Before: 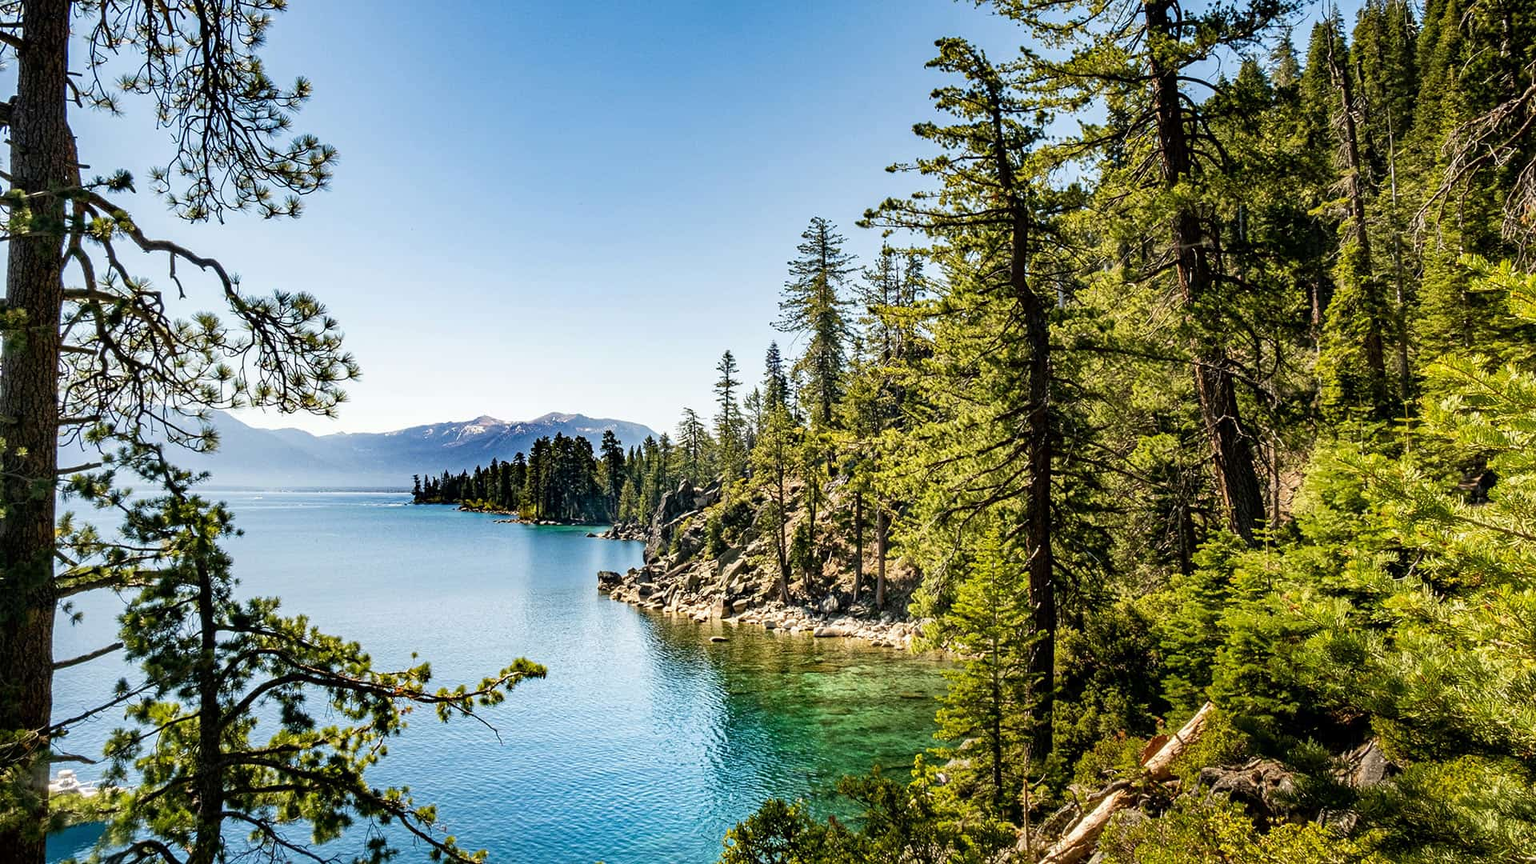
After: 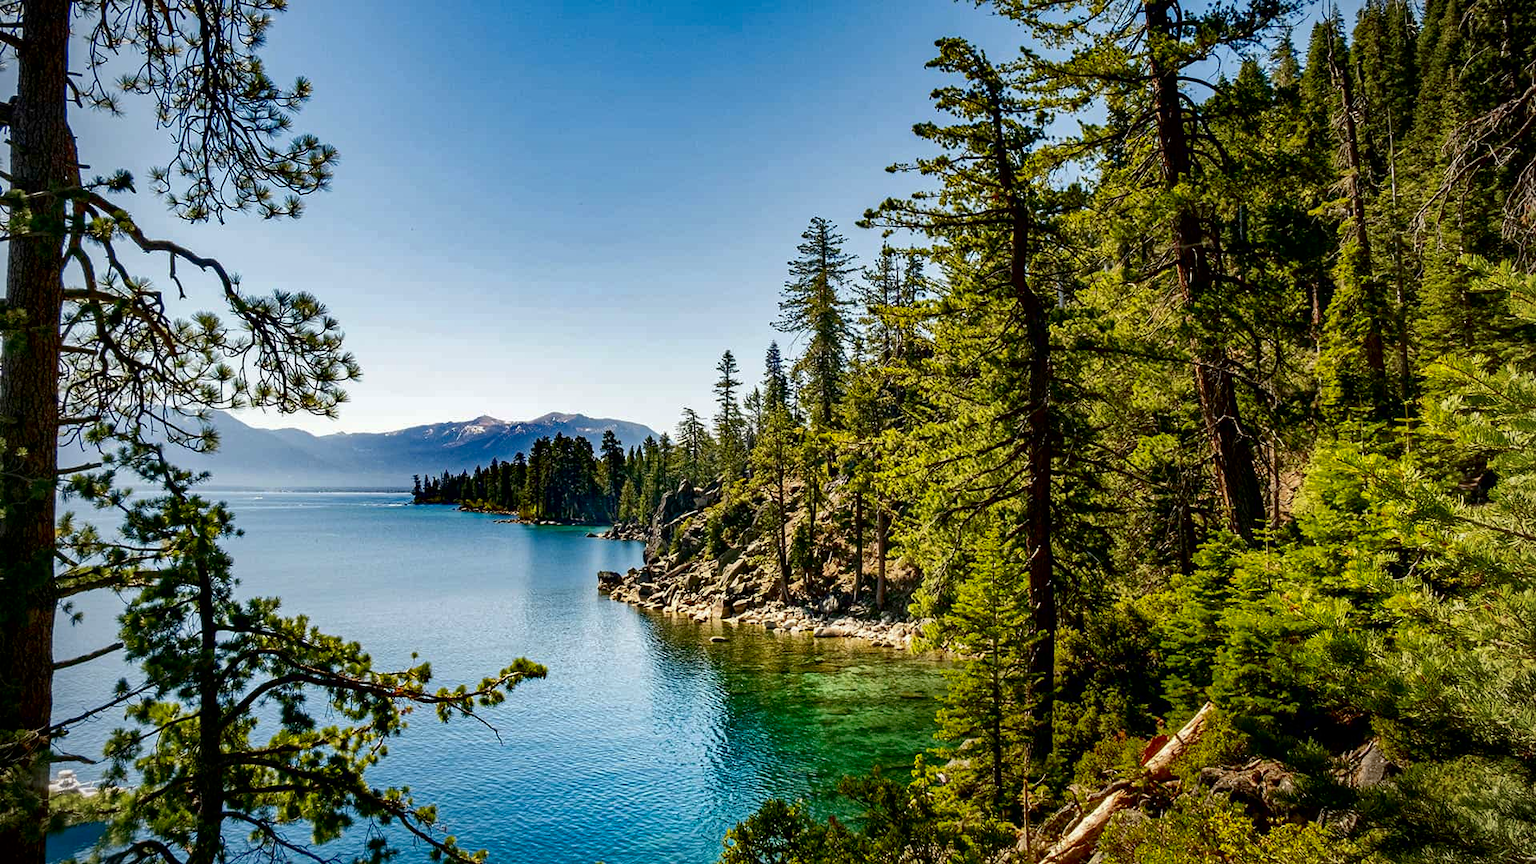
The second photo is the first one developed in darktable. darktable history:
vignetting: fall-off radius 60.65%
shadows and highlights: on, module defaults
contrast brightness saturation: contrast 0.13, brightness -0.24, saturation 0.14
